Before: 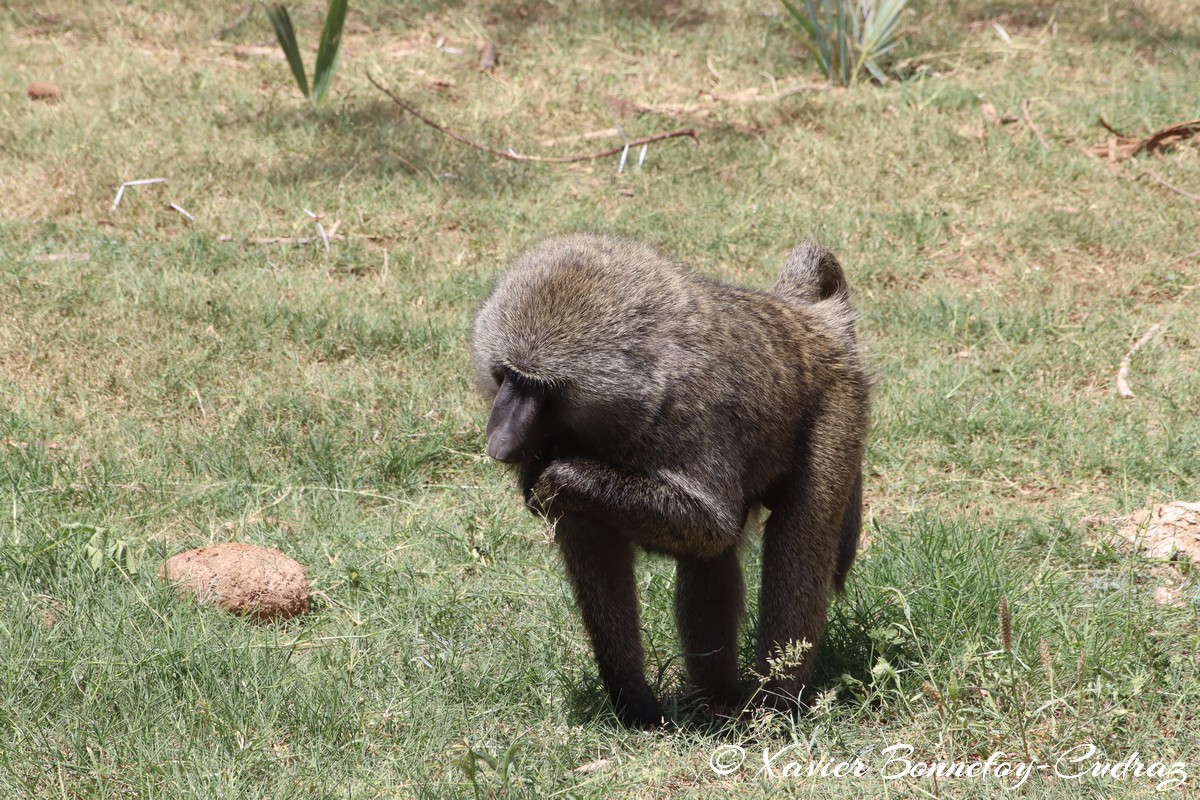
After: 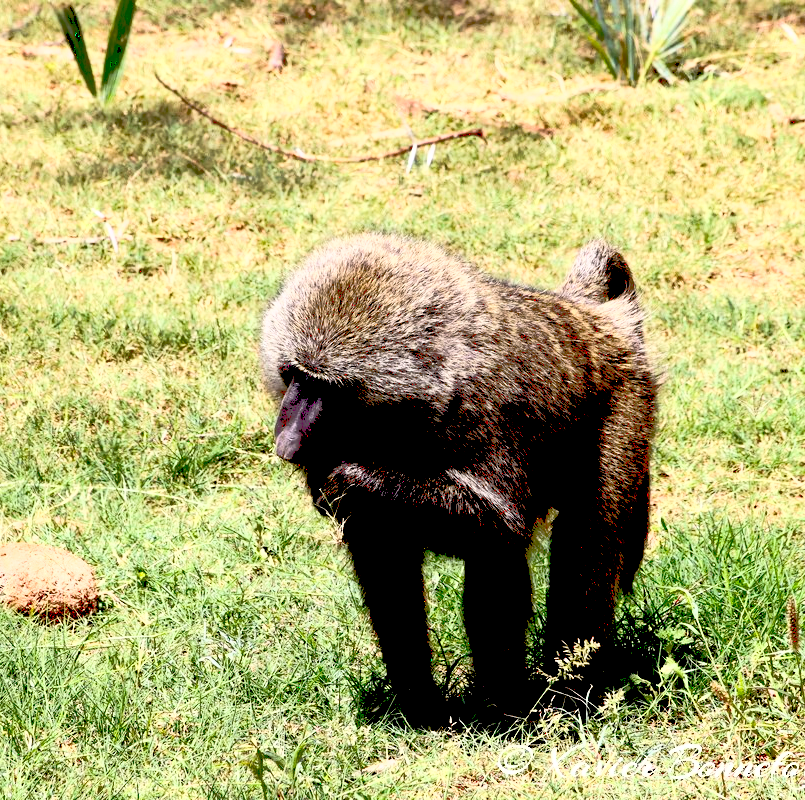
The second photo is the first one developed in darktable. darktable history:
exposure: black level correction 0.058, compensate exposure bias true, compensate highlight preservation false
shadows and highlights: on, module defaults
crop and rotate: left 17.691%, right 15.181%
base curve: curves: ch0 [(0, 0.015) (0.085, 0.116) (0.134, 0.298) (0.19, 0.545) (0.296, 0.764) (0.599, 0.982) (1, 1)]
